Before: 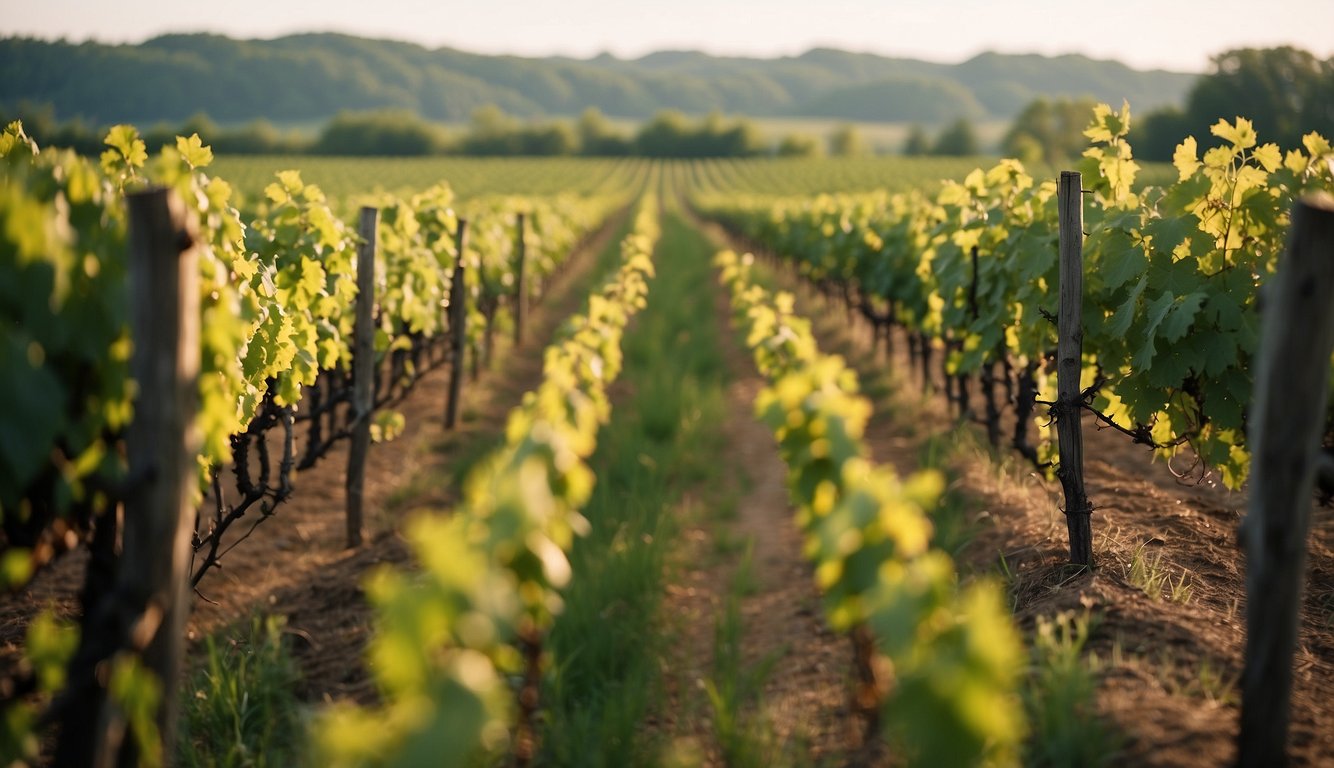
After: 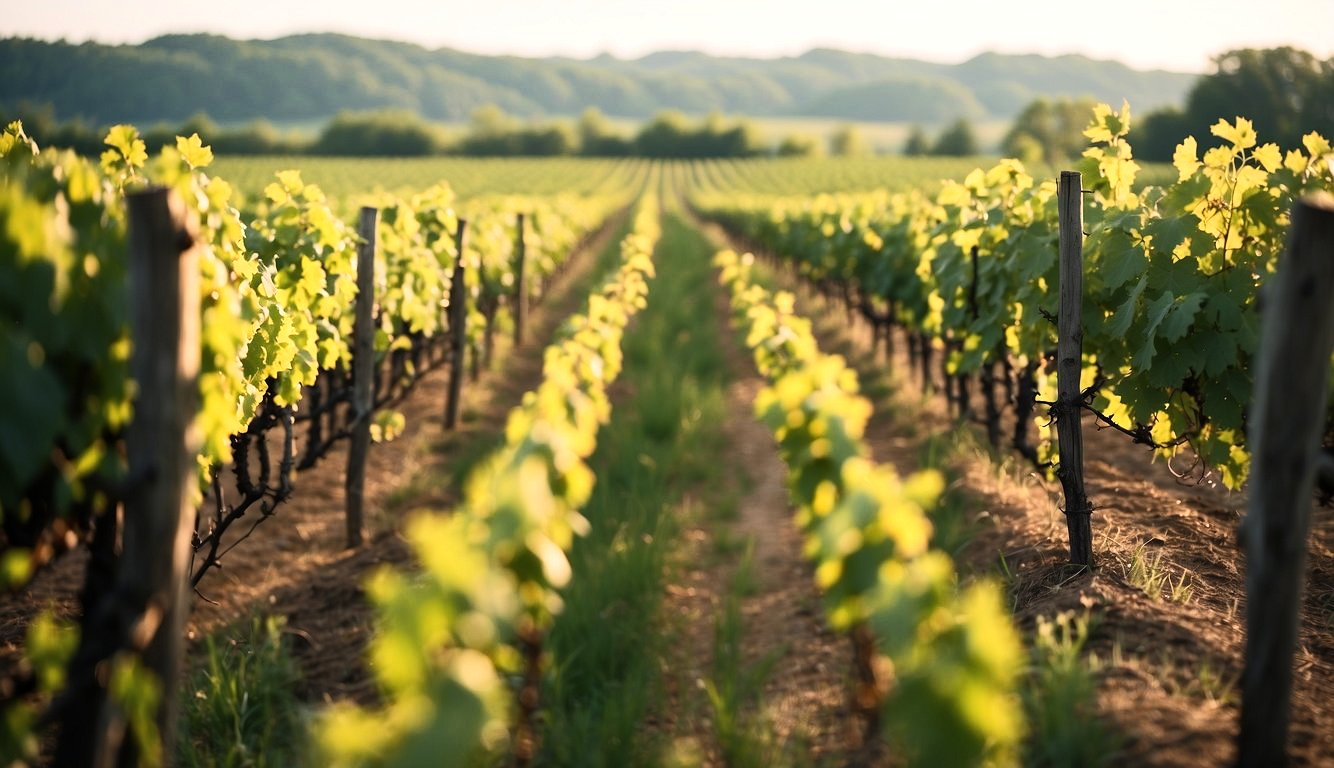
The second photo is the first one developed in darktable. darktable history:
tone equalizer: -8 EV 0.001 EV, -7 EV -0.004 EV, -6 EV 0.016 EV, -5 EV 0.038 EV, -4 EV 0.277 EV, -3 EV 0.662 EV, -2 EV 0.561 EV, -1 EV 0.185 EV, +0 EV 0.017 EV, edges refinement/feathering 500, mask exposure compensation -1.57 EV, preserve details no
